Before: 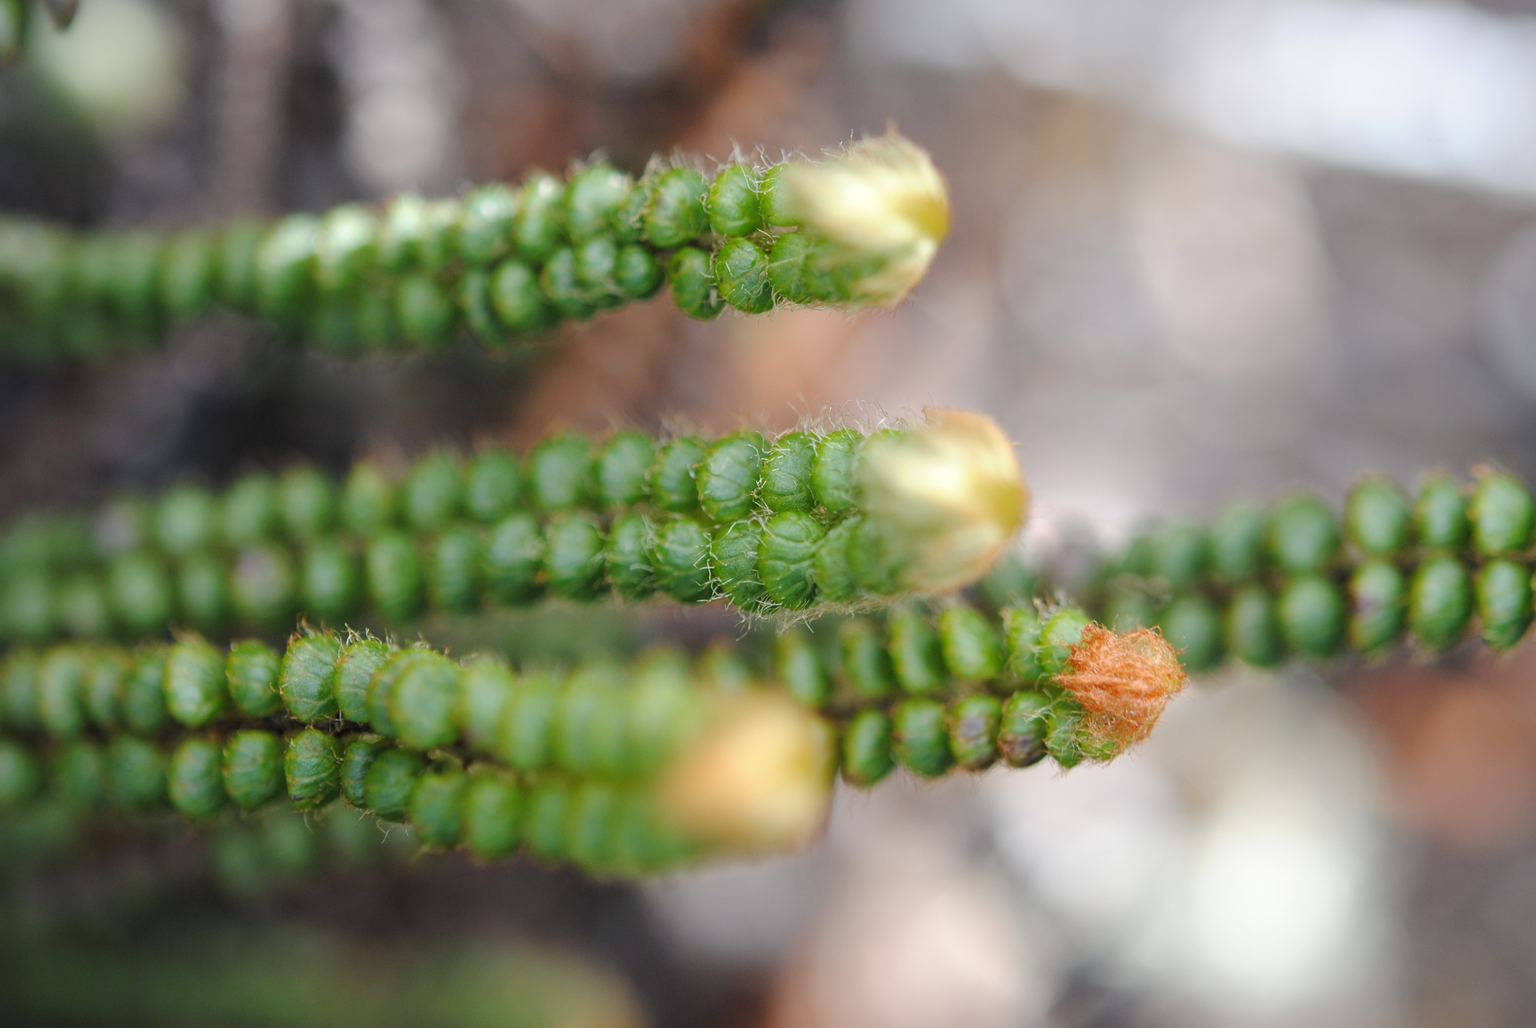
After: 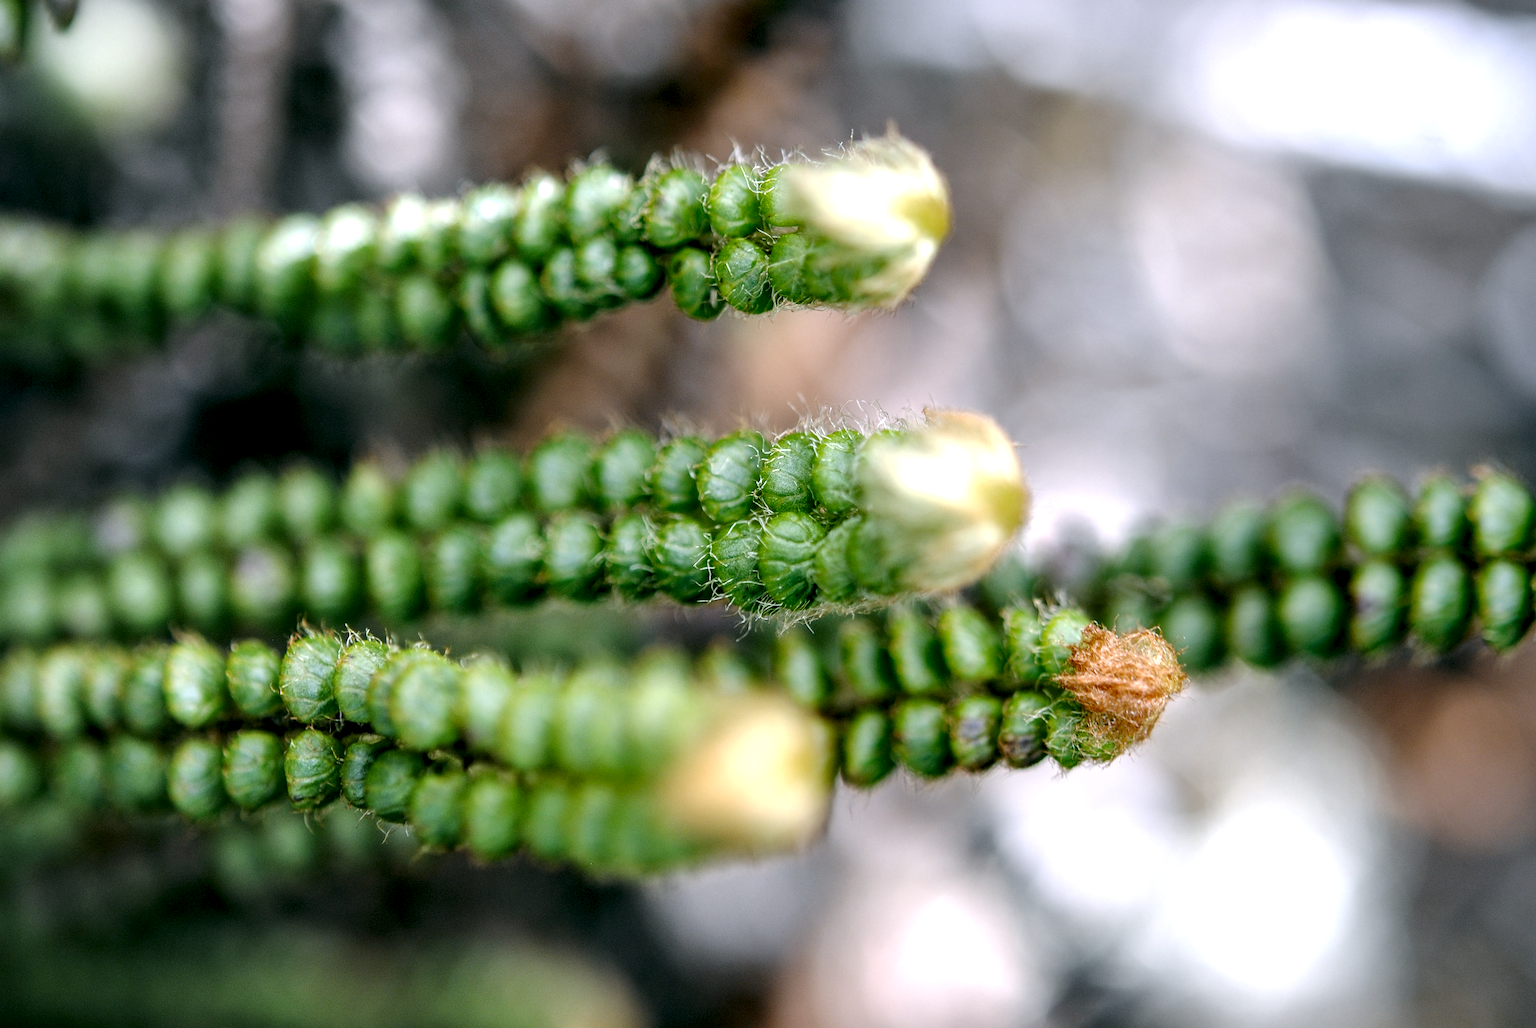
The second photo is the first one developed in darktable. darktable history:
sharpen: radius 1.272, amount 0.305, threshold 0
white balance: red 0.931, blue 1.11
local contrast: highlights 20%, detail 197%
color correction: highlights a* 4.02, highlights b* 4.98, shadows a* -7.55, shadows b* 4.98
